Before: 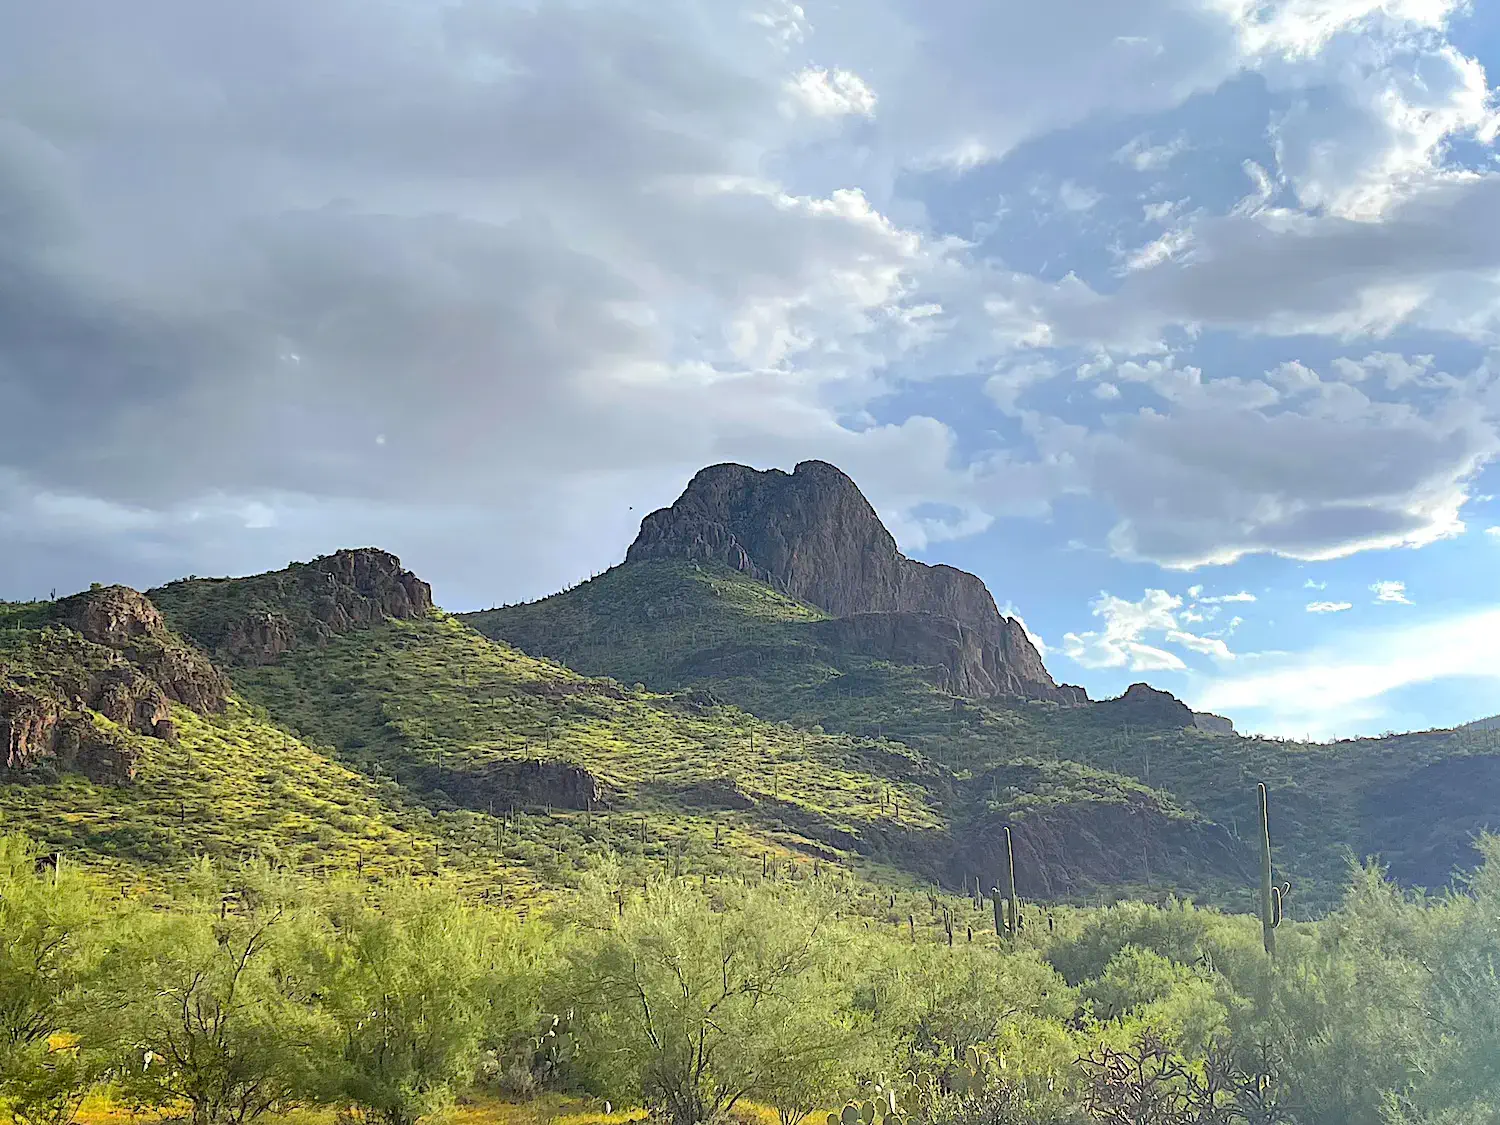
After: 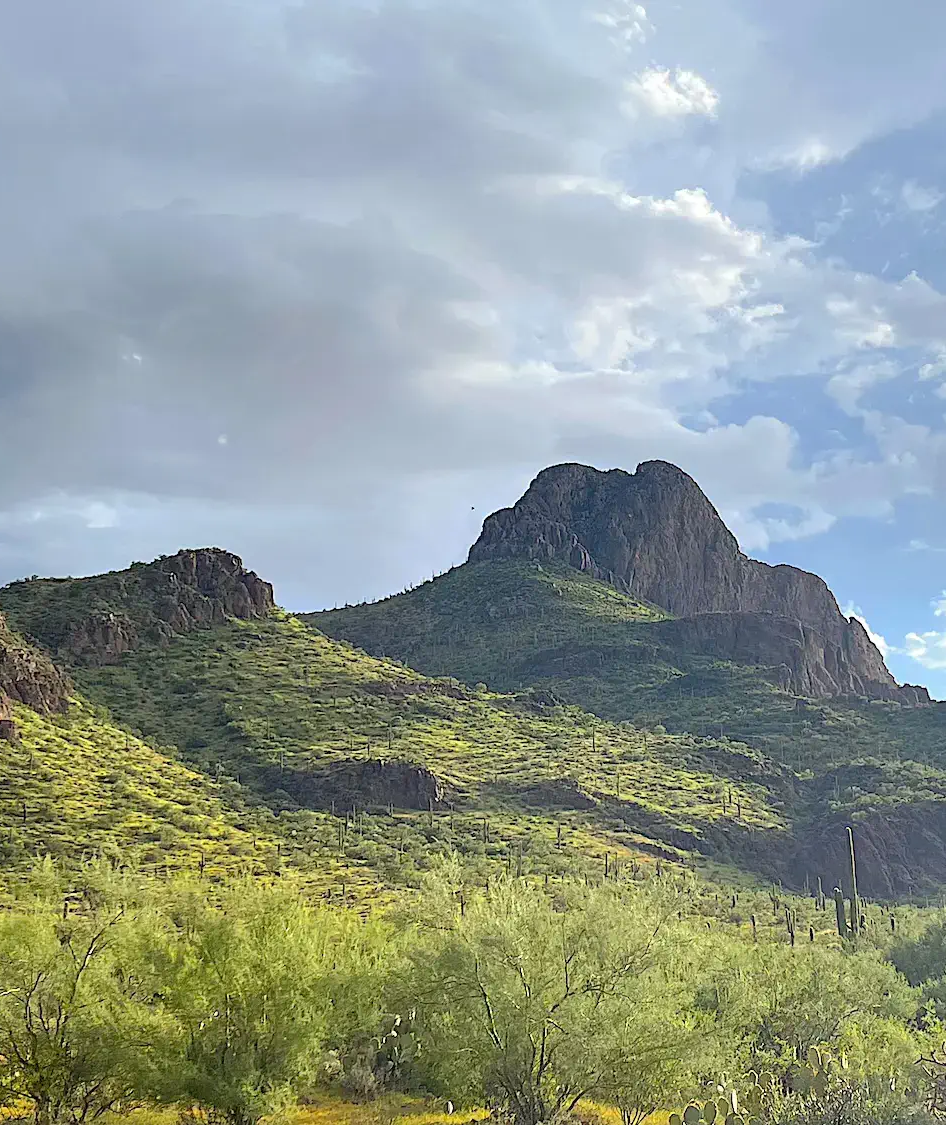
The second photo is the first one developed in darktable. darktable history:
crop: left 10.538%, right 26.376%
